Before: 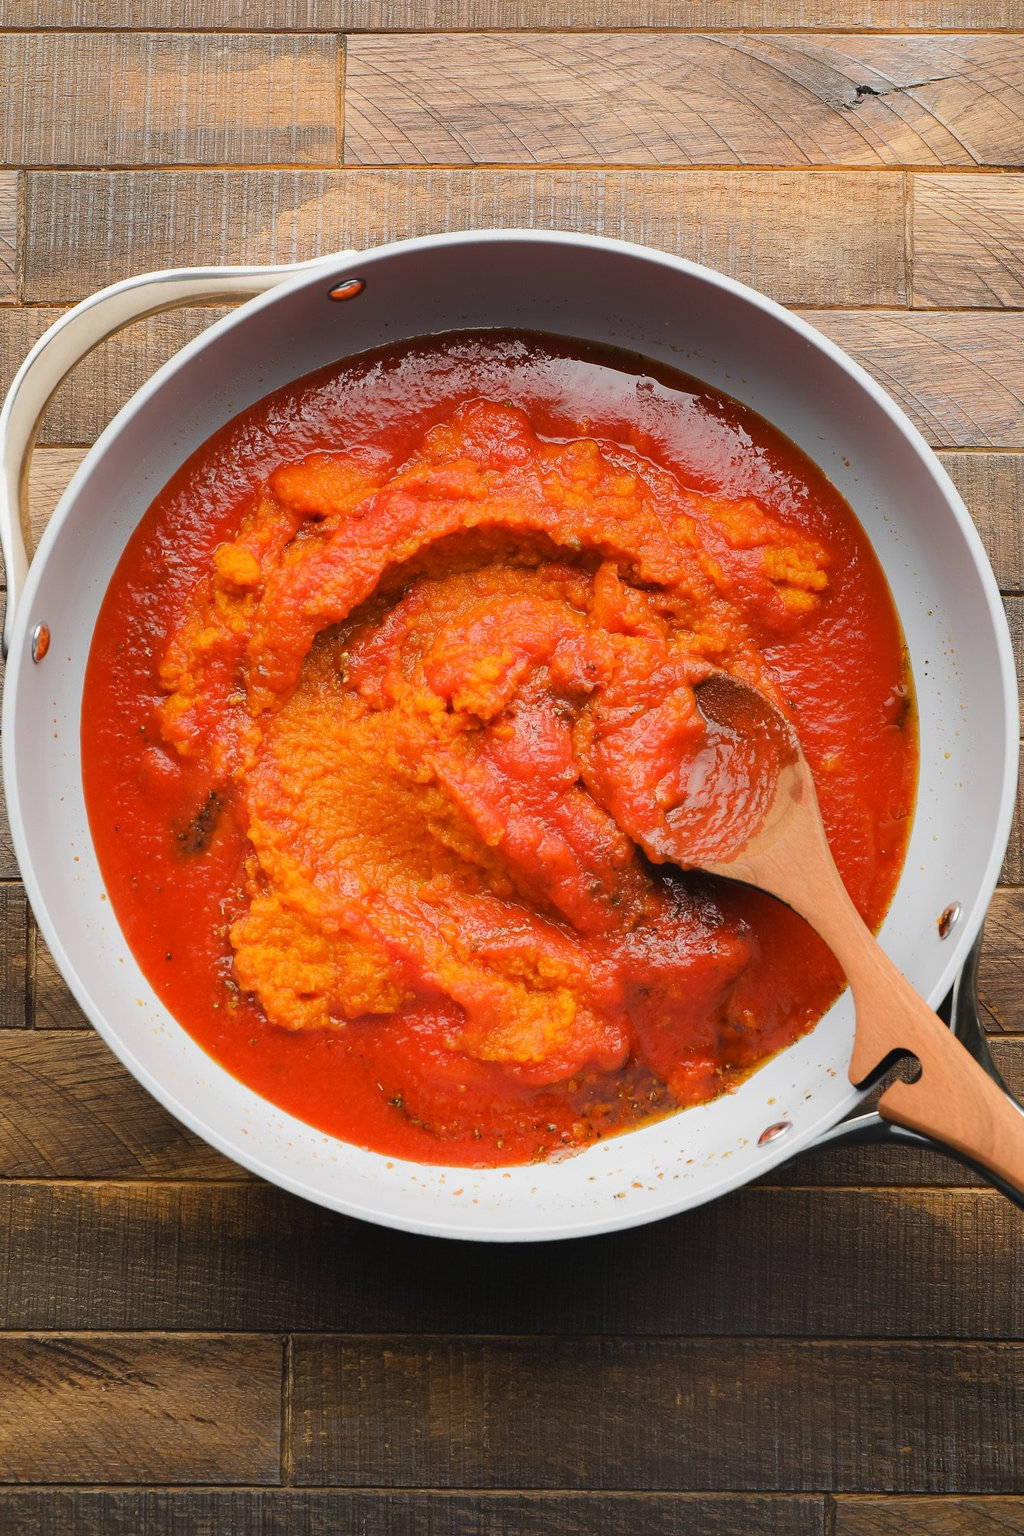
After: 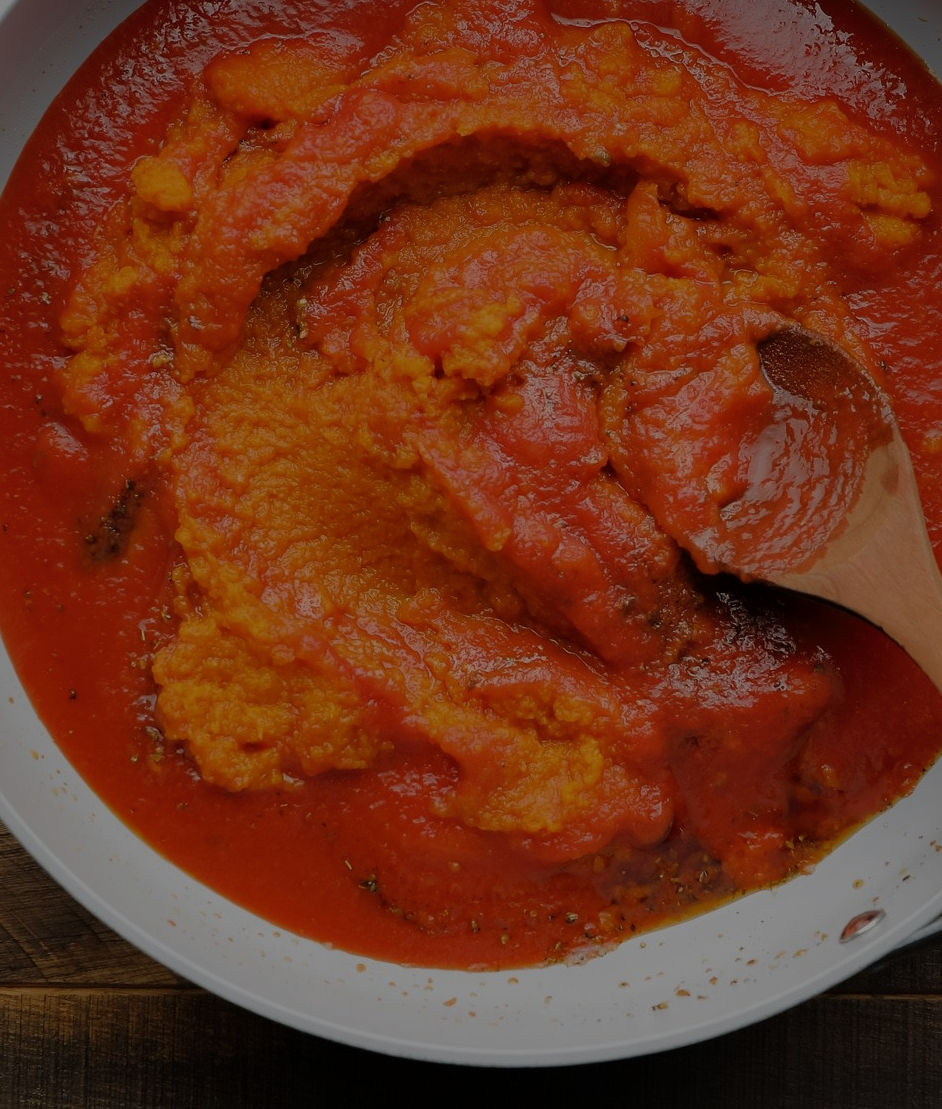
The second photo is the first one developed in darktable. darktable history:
exposure: black level correction 0.004, exposure 0.015 EV, compensate highlight preservation false
crop: left 11.029%, top 27.555%, right 18.32%, bottom 16.997%
tone equalizer: -8 EV -1.99 EV, -7 EV -1.97 EV, -6 EV -1.98 EV, -5 EV -1.99 EV, -4 EV -2 EV, -3 EV -1.97 EV, -2 EV -1.98 EV, -1 EV -1.61 EV, +0 EV -1.98 EV, edges refinement/feathering 500, mask exposure compensation -1.57 EV, preserve details no
shadows and highlights: shadows 40.26, highlights -59.82
